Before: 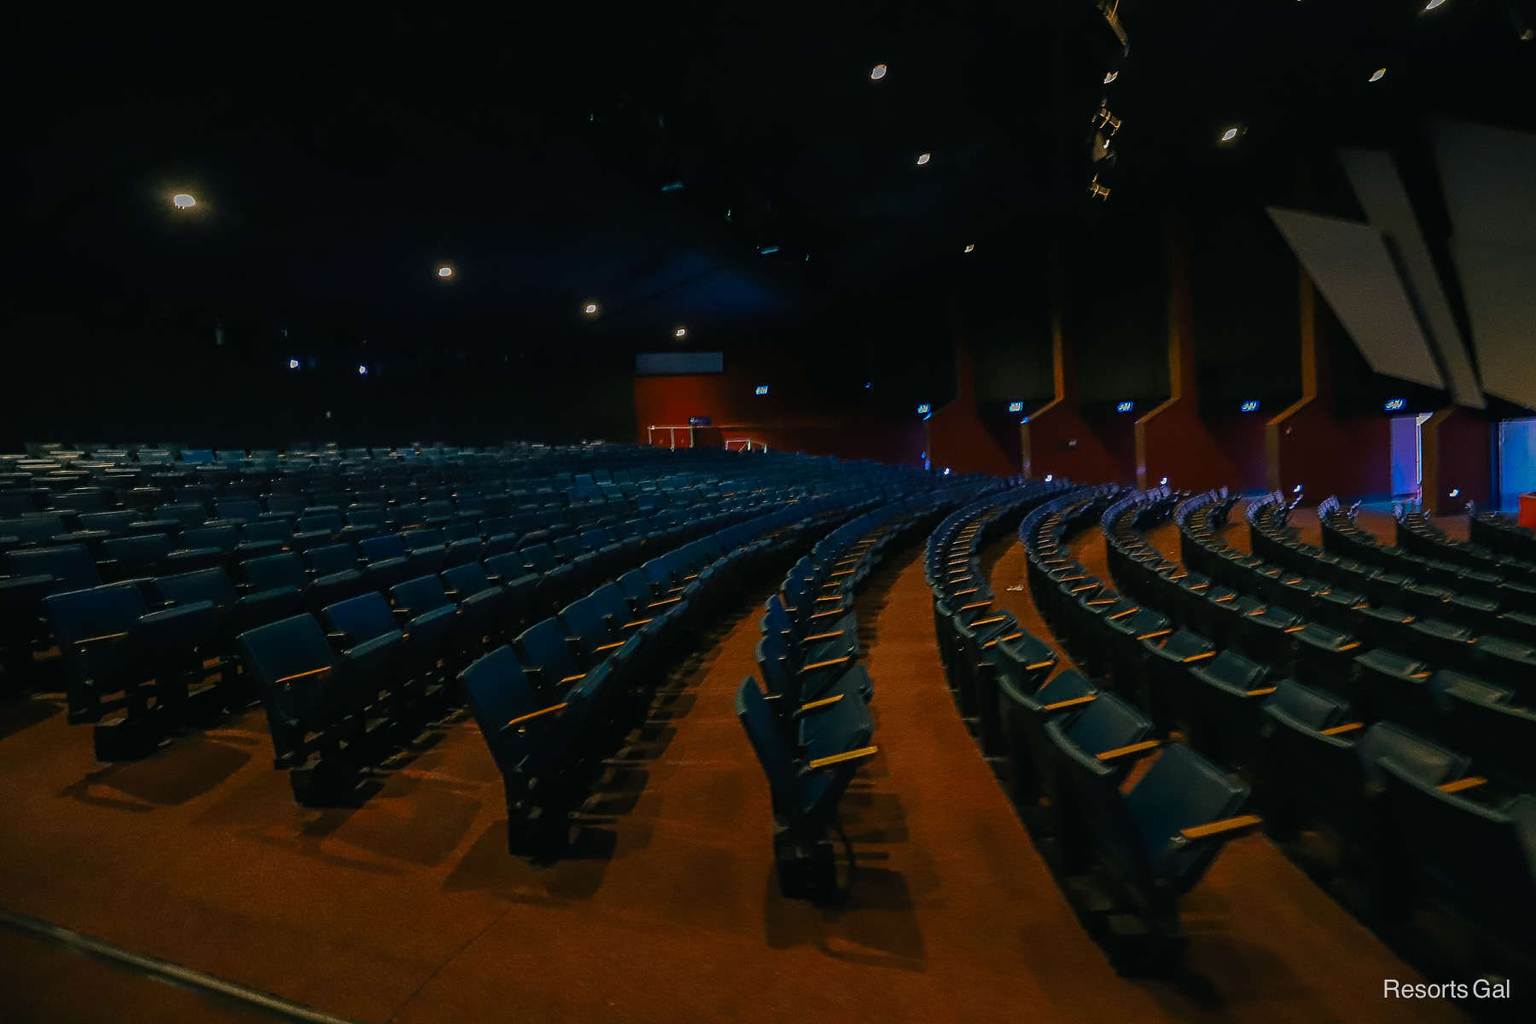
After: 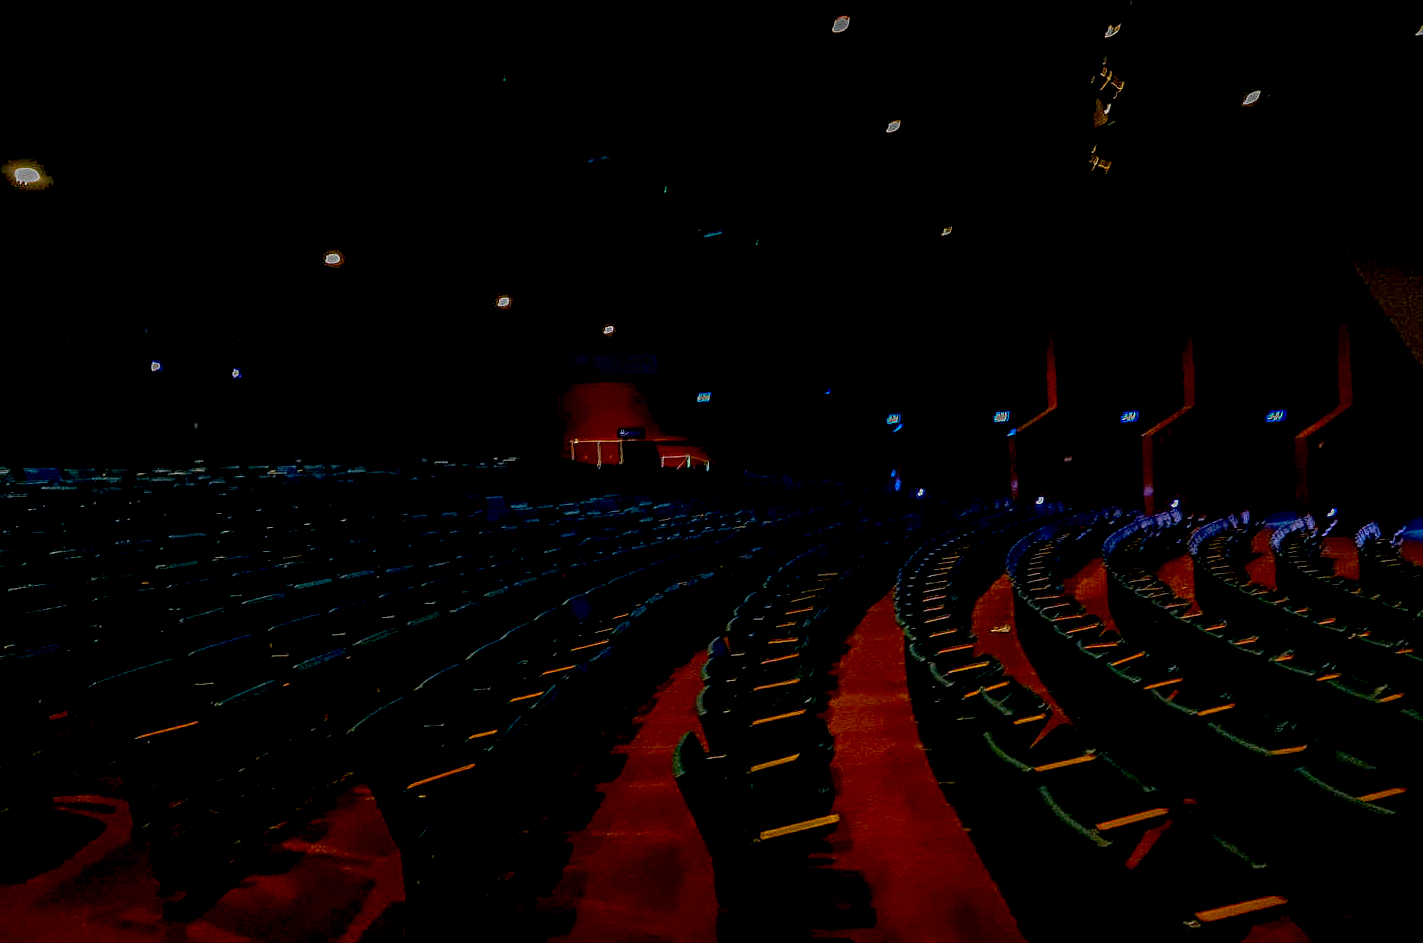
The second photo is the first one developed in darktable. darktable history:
local contrast: on, module defaults
exposure: black level correction 0.032, exposure 0.328 EV, compensate highlight preservation false
crop and rotate: left 10.533%, top 5.083%, right 10.404%, bottom 16.323%
